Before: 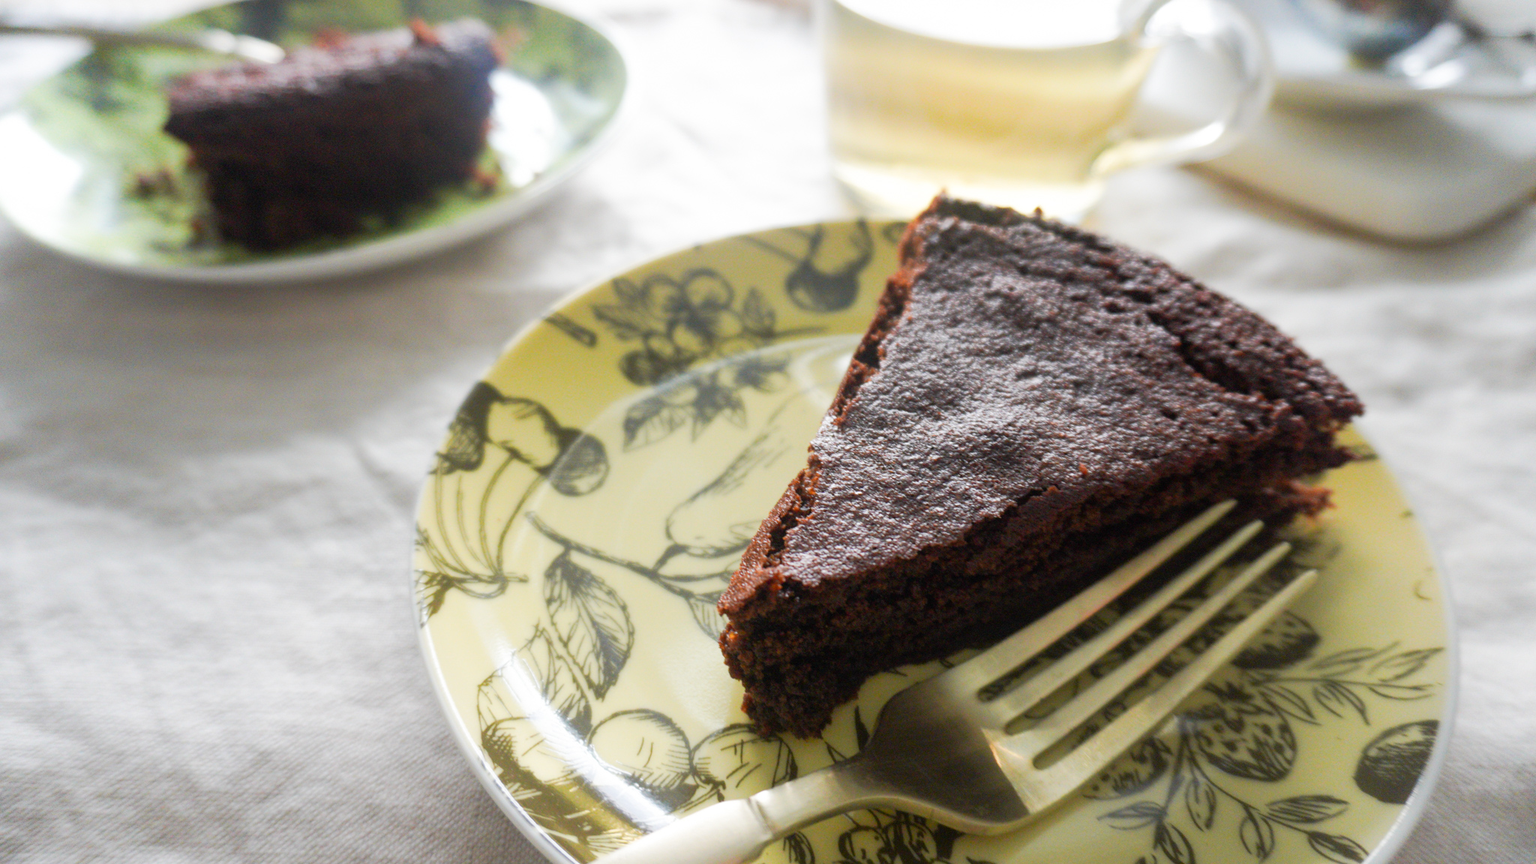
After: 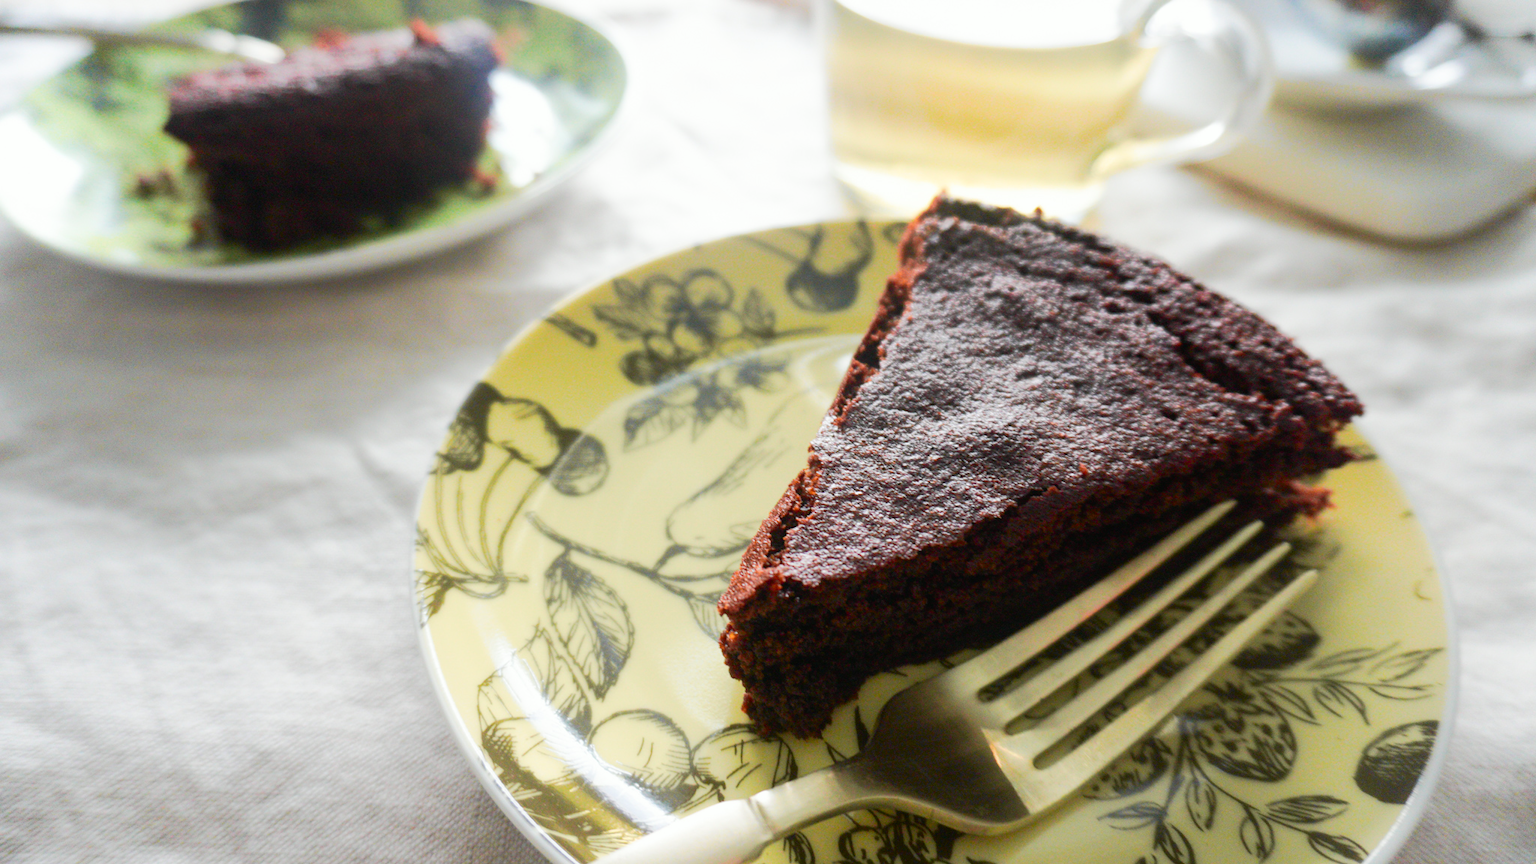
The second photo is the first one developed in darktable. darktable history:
tone curve: curves: ch0 [(0, 0.01) (0.037, 0.032) (0.131, 0.108) (0.275, 0.256) (0.483, 0.512) (0.61, 0.665) (0.696, 0.742) (0.792, 0.819) (0.911, 0.925) (0.997, 0.995)]; ch1 [(0, 0) (0.308, 0.29) (0.425, 0.411) (0.492, 0.488) (0.505, 0.503) (0.527, 0.531) (0.568, 0.594) (0.683, 0.702) (0.746, 0.77) (1, 1)]; ch2 [(0, 0) (0.246, 0.233) (0.36, 0.352) (0.415, 0.415) (0.485, 0.487) (0.502, 0.504) (0.525, 0.523) (0.539, 0.553) (0.587, 0.594) (0.636, 0.652) (0.711, 0.729) (0.845, 0.855) (0.998, 0.977)], color space Lab, independent channels, preserve colors none
